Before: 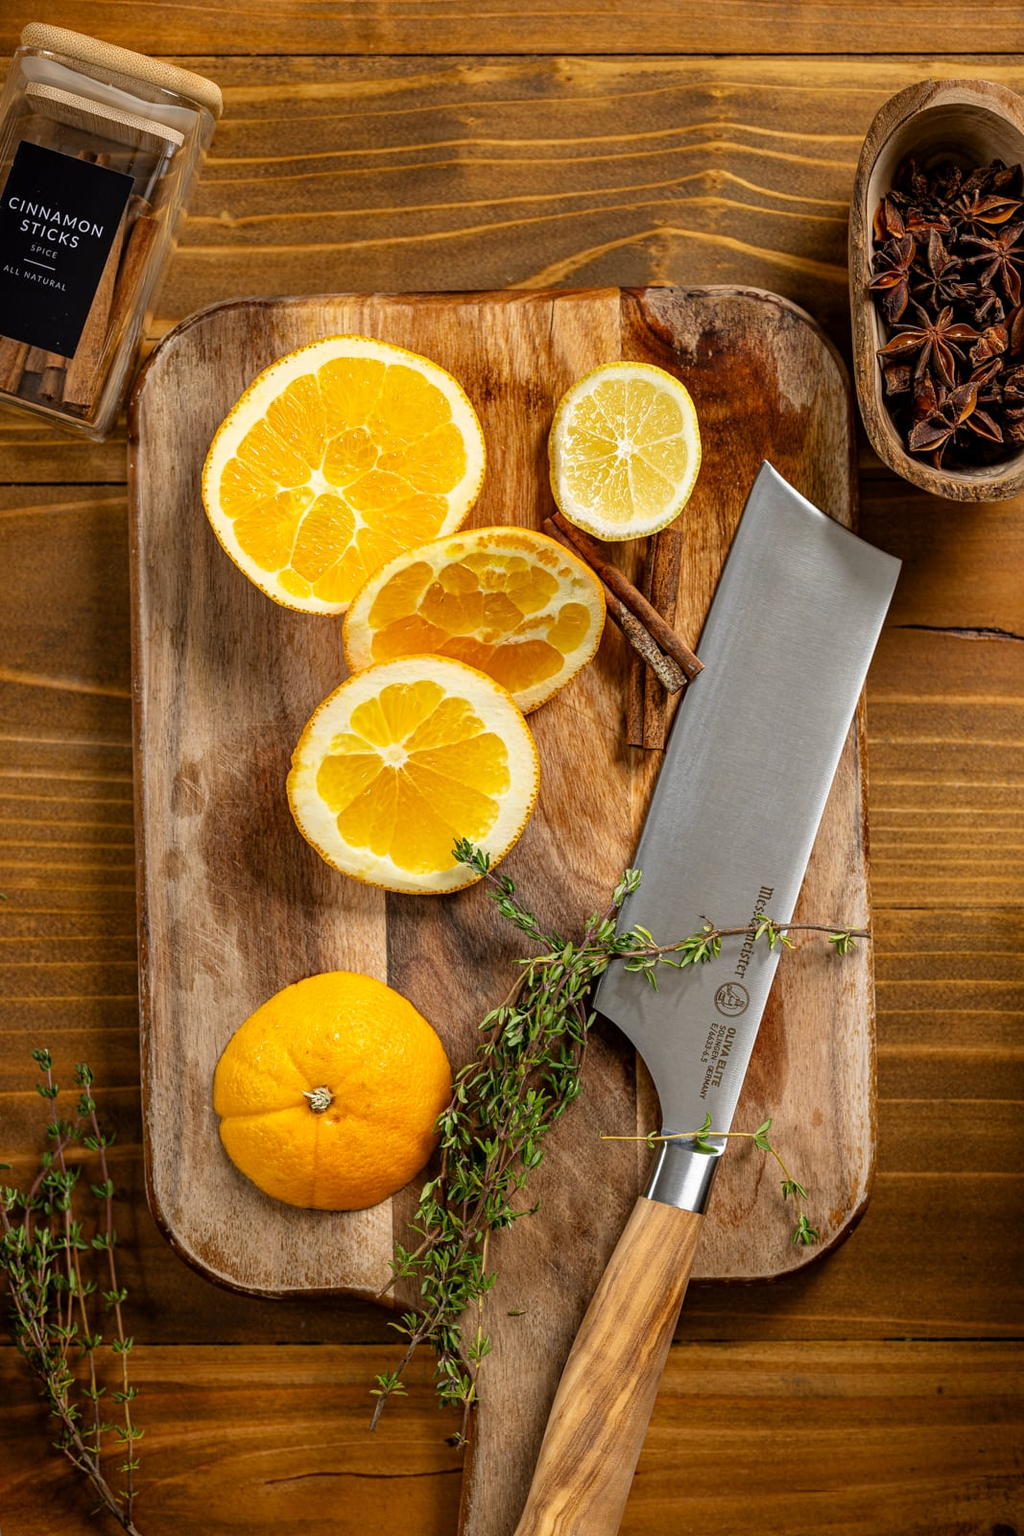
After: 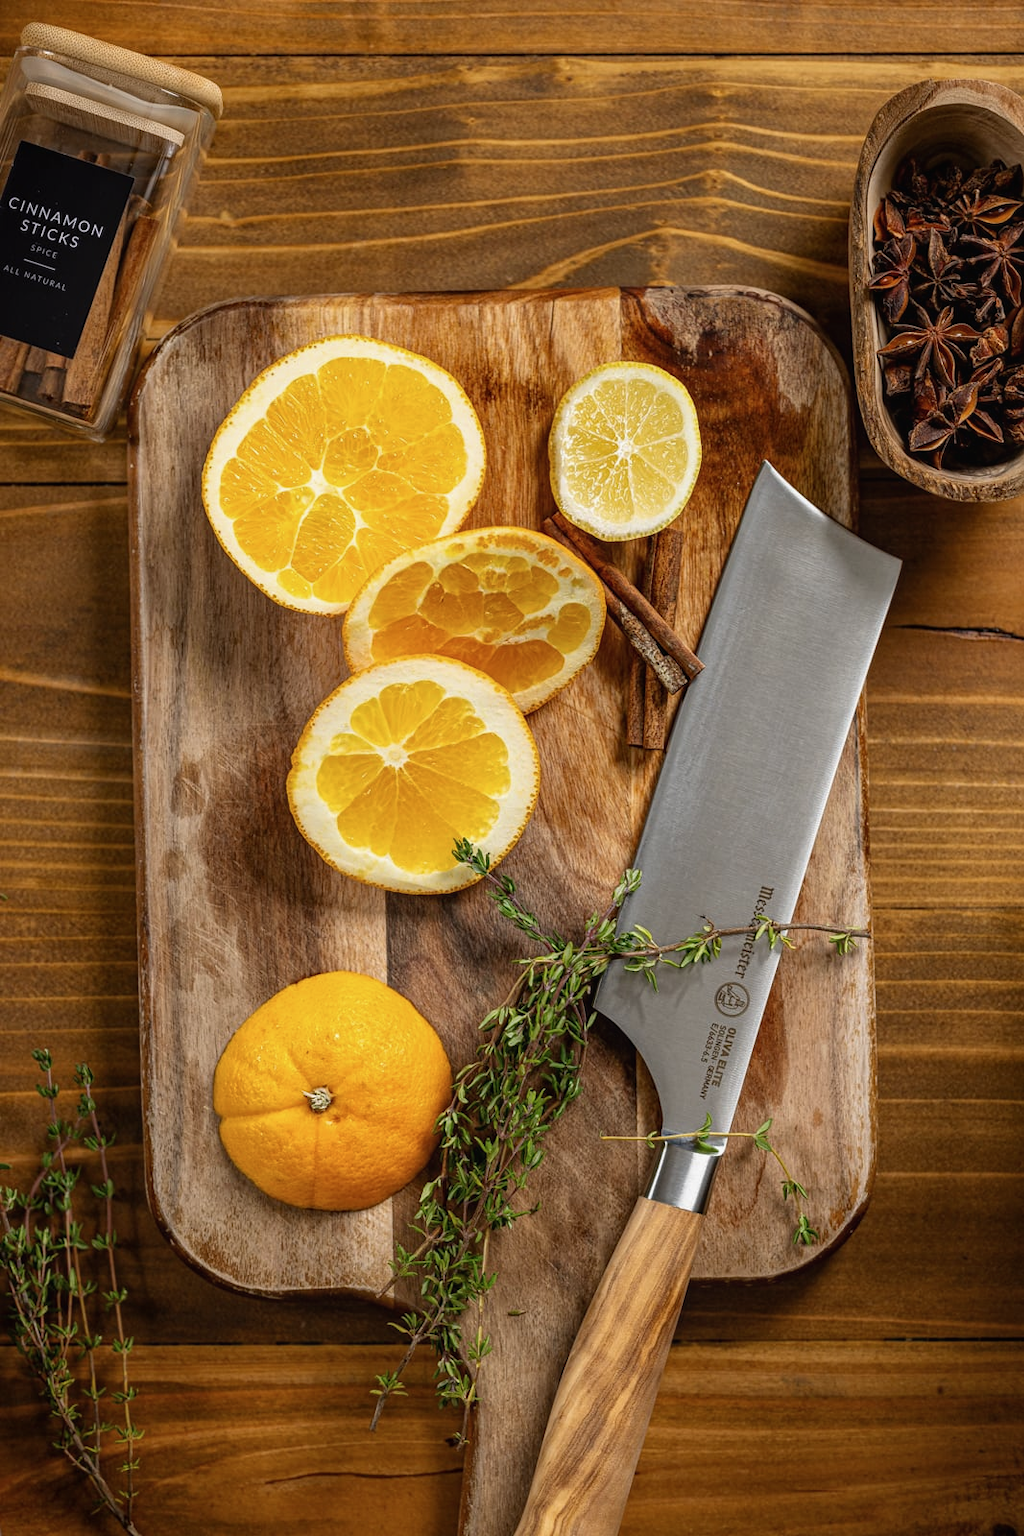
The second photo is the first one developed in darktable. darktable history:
contrast brightness saturation: contrast -0.08, brightness -0.04, saturation -0.11
local contrast: highlights 100%, shadows 100%, detail 120%, midtone range 0.2
